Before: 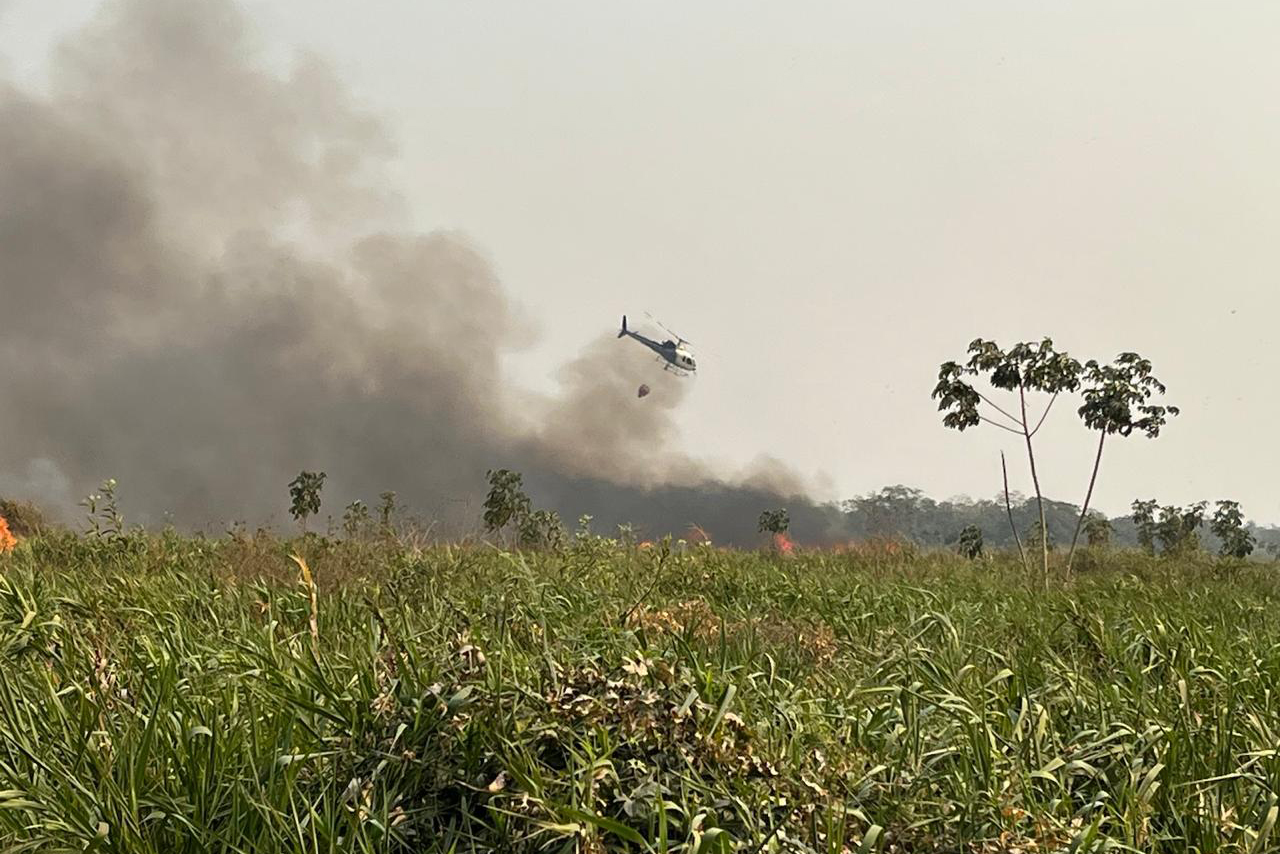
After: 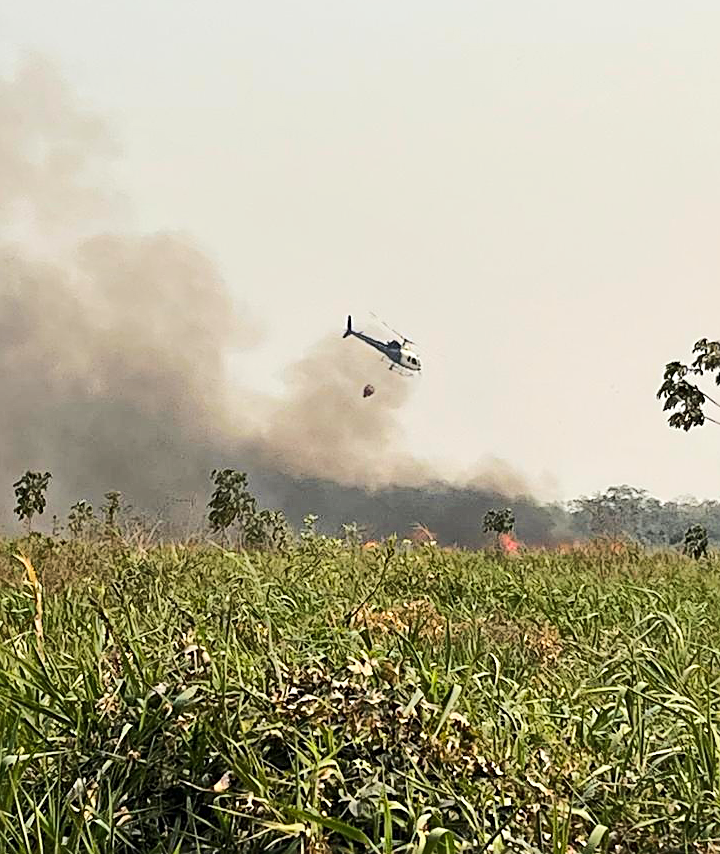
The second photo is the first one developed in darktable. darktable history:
crop: left 21.496%, right 22.254%
haze removal: adaptive false
rgb curve: curves: ch0 [(0, 0) (0.284, 0.292) (0.505, 0.644) (1, 1)]; ch1 [(0, 0) (0.284, 0.292) (0.505, 0.644) (1, 1)]; ch2 [(0, 0) (0.284, 0.292) (0.505, 0.644) (1, 1)], compensate middle gray true
sharpen: on, module defaults
